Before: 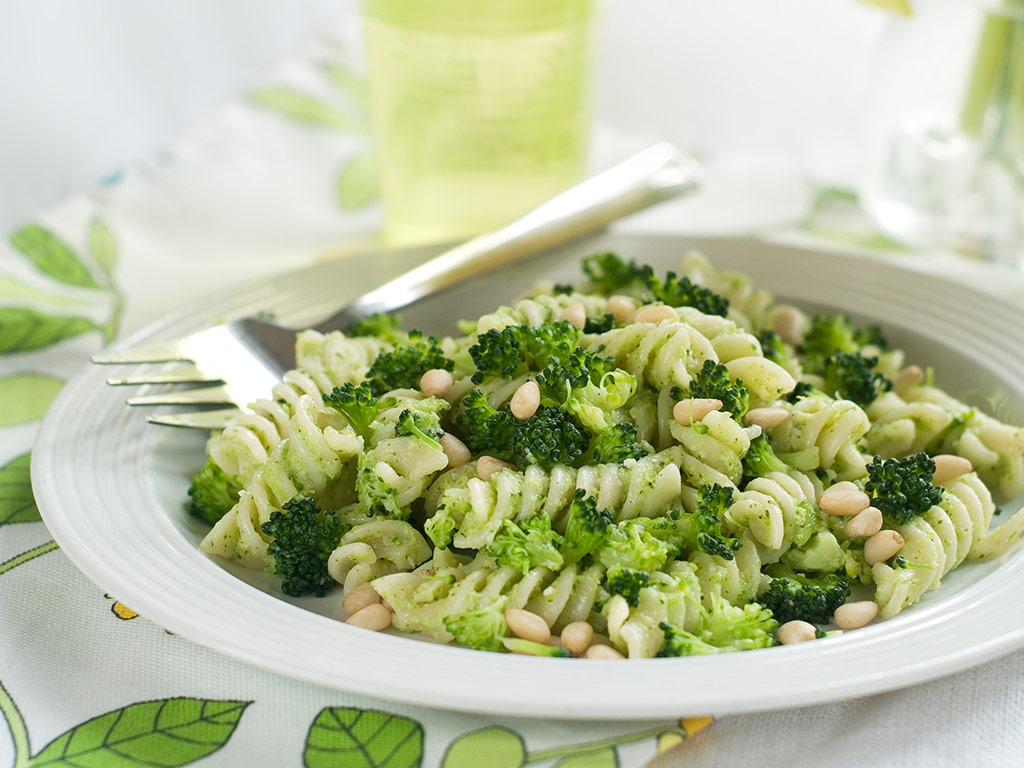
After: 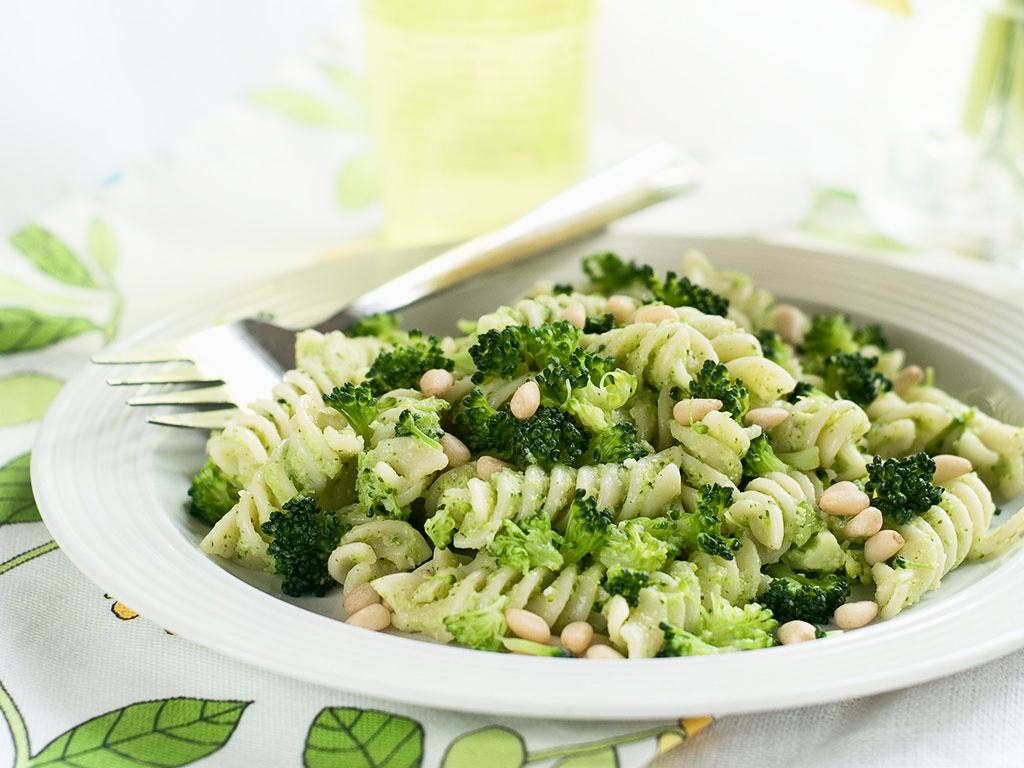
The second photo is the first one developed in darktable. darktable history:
shadows and highlights: shadows -62.87, white point adjustment -5.17, highlights 61.1
